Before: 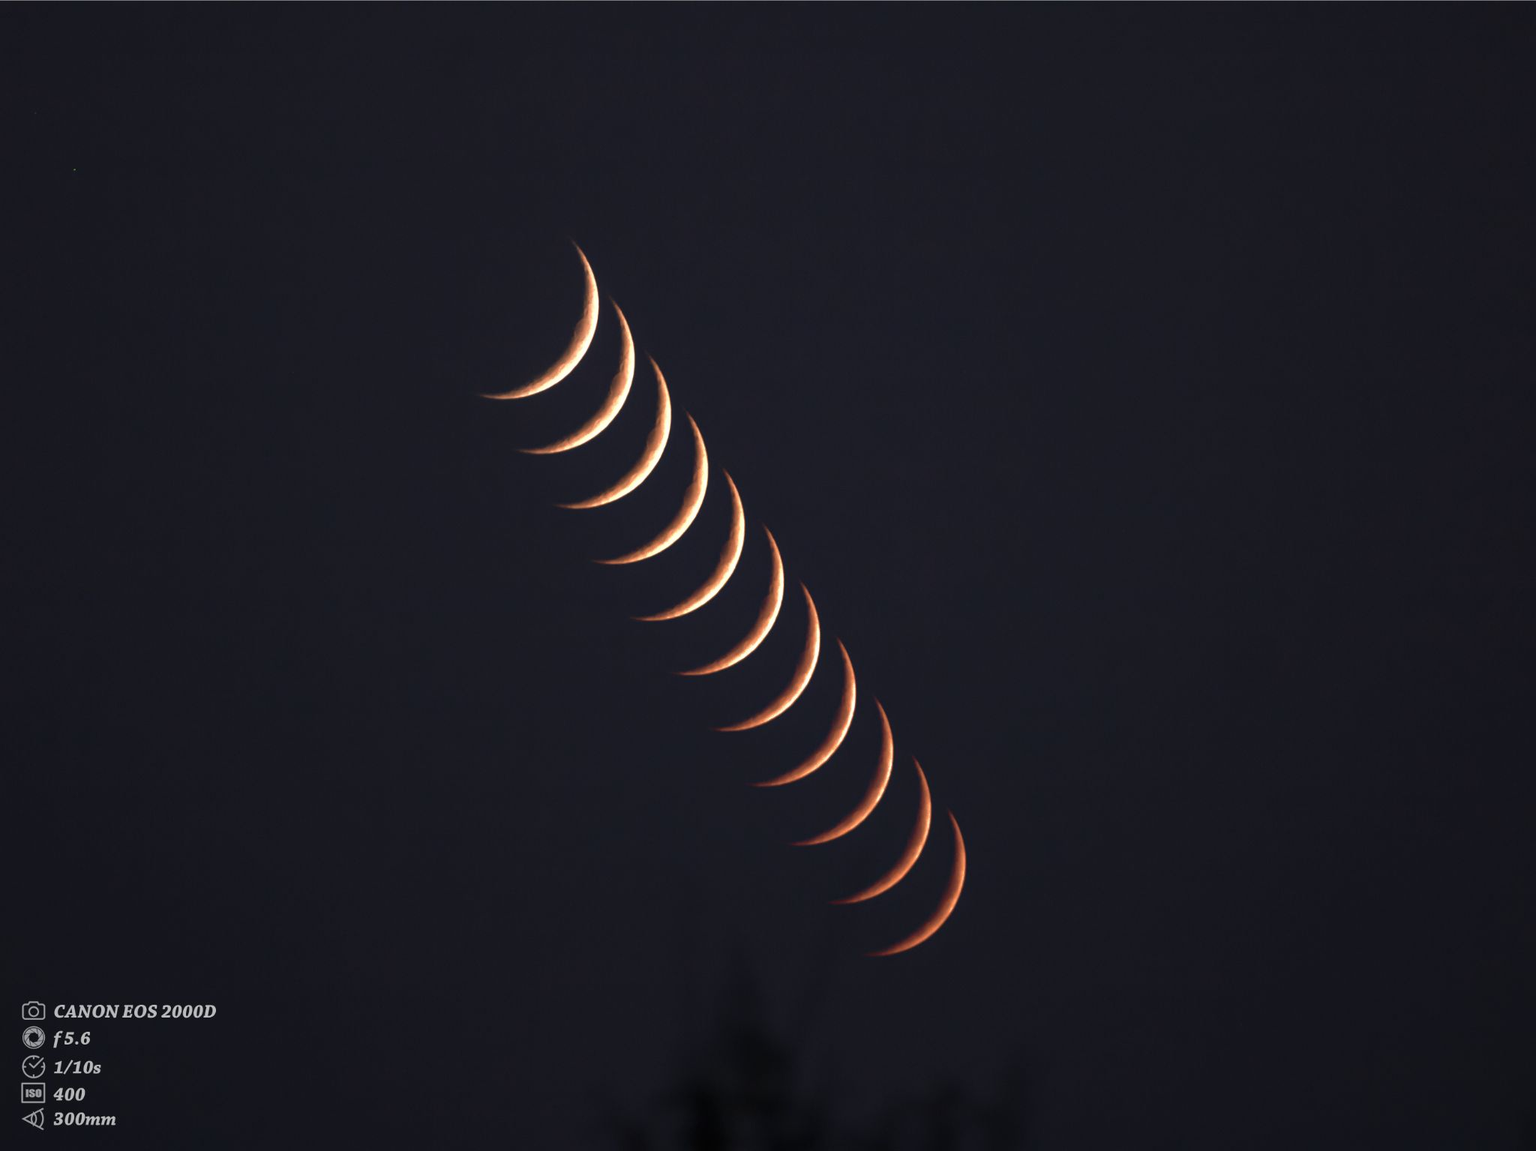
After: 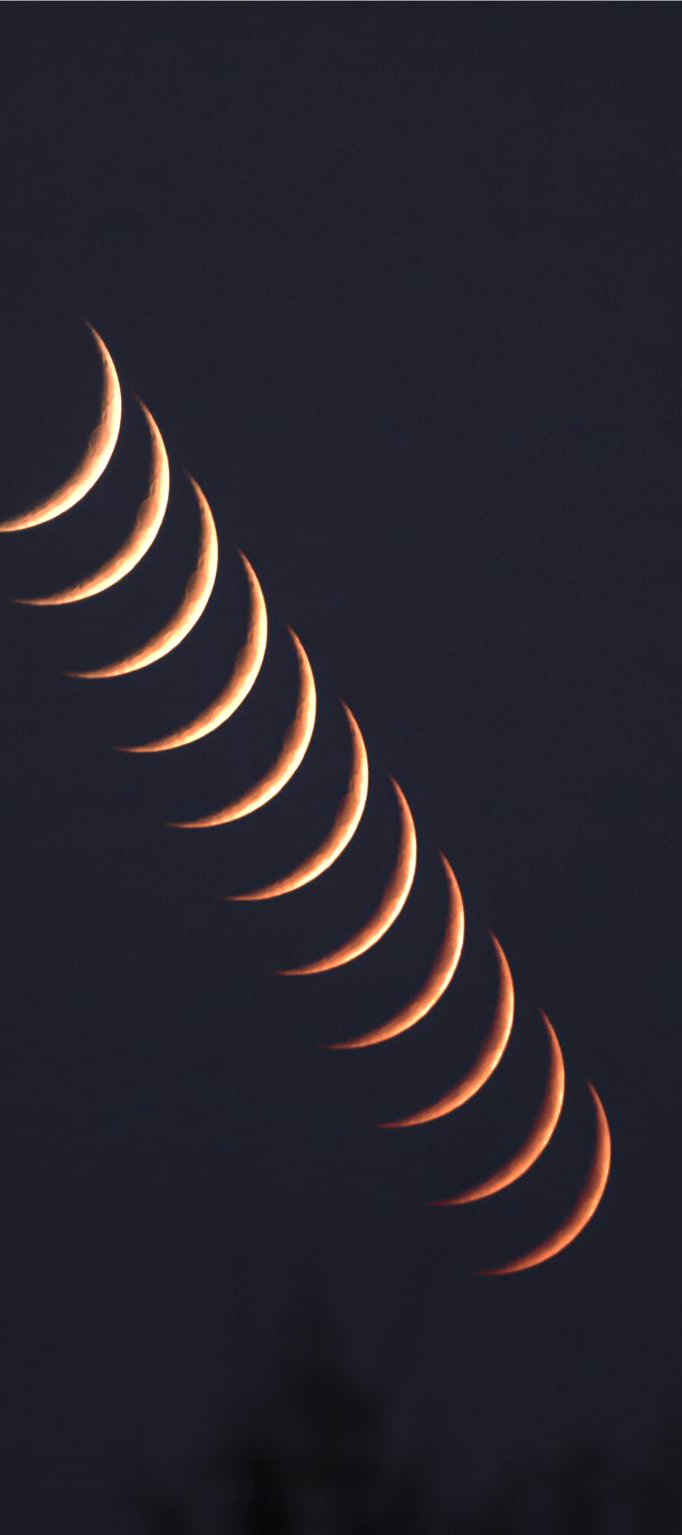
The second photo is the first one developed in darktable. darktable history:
contrast brightness saturation: contrast 0.196, brightness 0.166, saturation 0.221
crop: left 33.091%, right 33.577%
